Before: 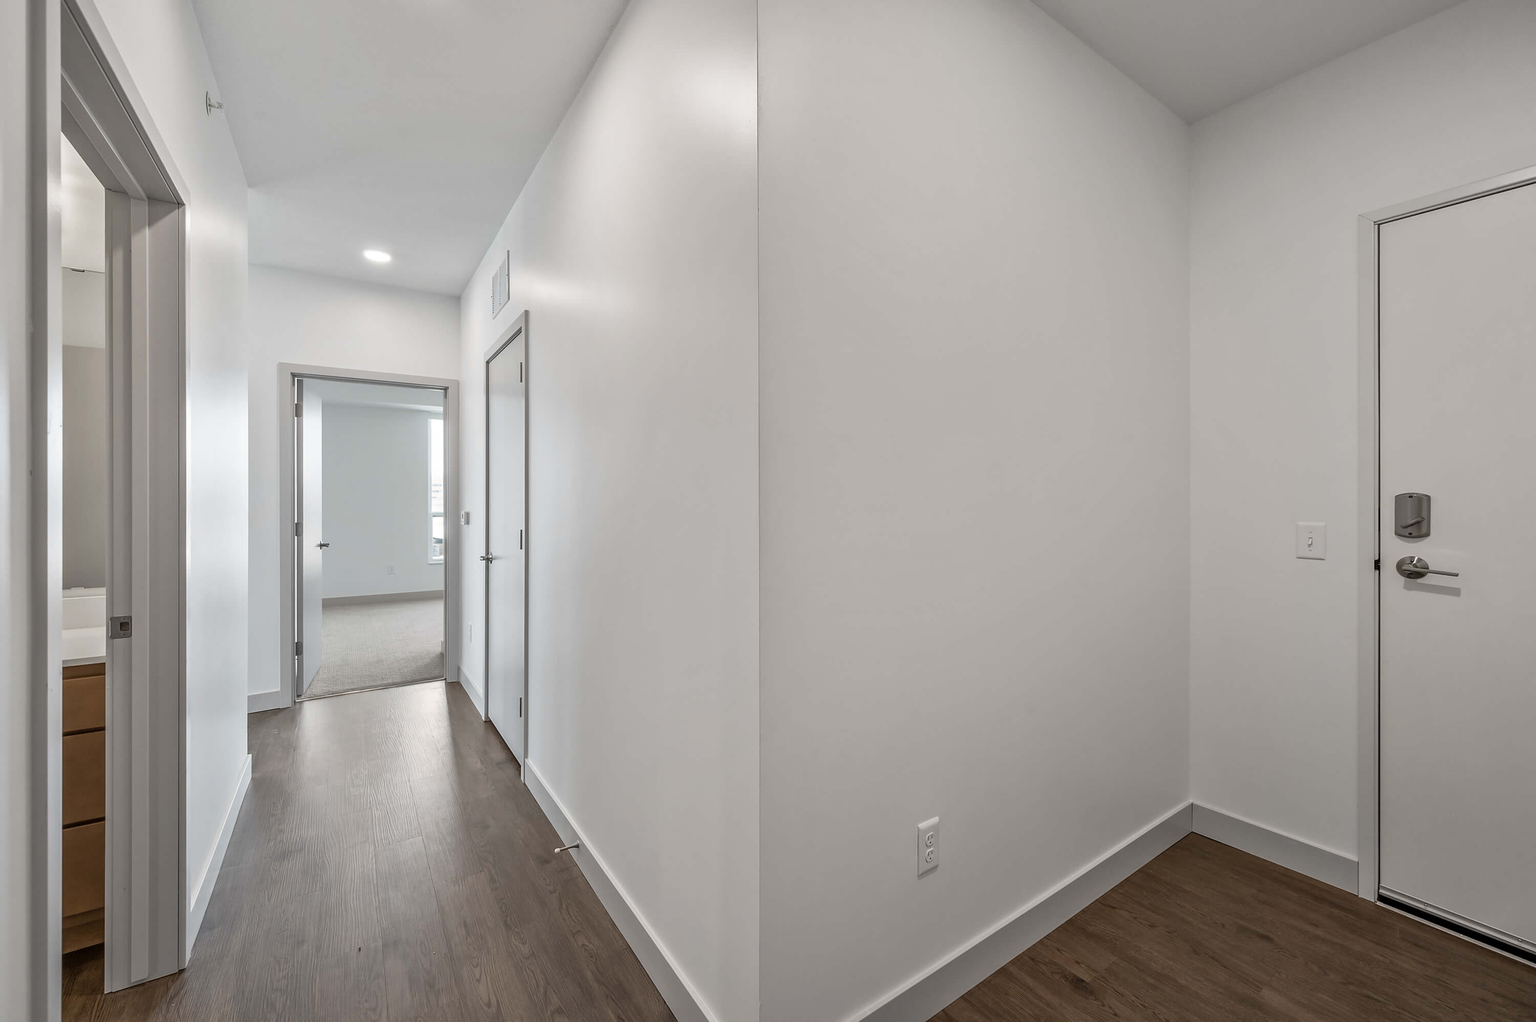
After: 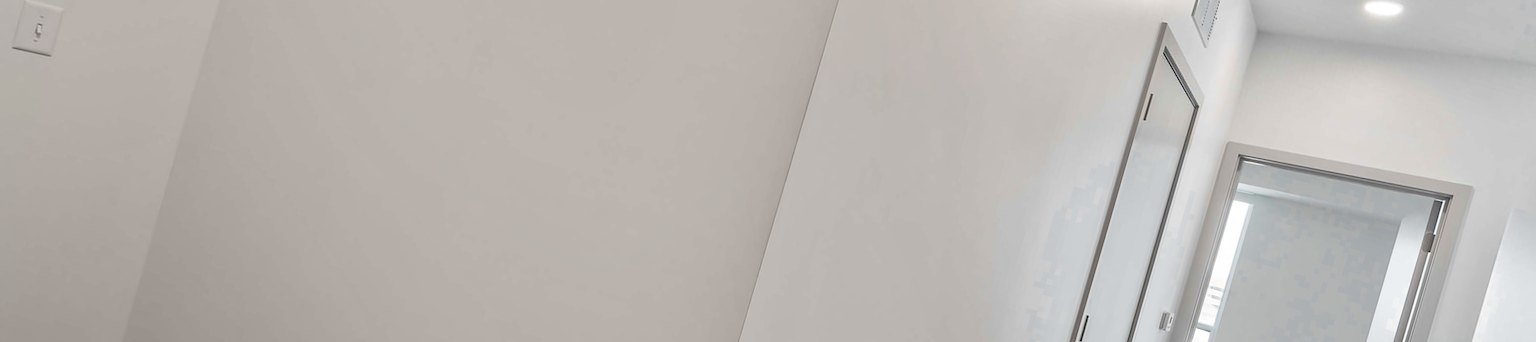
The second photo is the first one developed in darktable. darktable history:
crop and rotate: angle 16.12°, top 30.835%, bottom 35.653%
tone equalizer: -8 EV -0.002 EV, -7 EV 0.005 EV, -6 EV -0.009 EV, -5 EV 0.011 EV, -4 EV -0.012 EV, -3 EV 0.007 EV, -2 EV -0.062 EV, -1 EV -0.293 EV, +0 EV -0.582 EV, smoothing diameter 2%, edges refinement/feathering 20, mask exposure compensation -1.57 EV, filter diffusion 5
exposure: exposure 0.178 EV, compensate exposure bias true, compensate highlight preservation false
color zones: curves: ch0 [(0, 0.499) (0.143, 0.5) (0.286, 0.5) (0.429, 0.476) (0.571, 0.284) (0.714, 0.243) (0.857, 0.449) (1, 0.499)]; ch1 [(0, 0.532) (0.143, 0.645) (0.286, 0.696) (0.429, 0.211) (0.571, 0.504) (0.714, 0.493) (0.857, 0.495) (1, 0.532)]; ch2 [(0, 0.5) (0.143, 0.5) (0.286, 0.427) (0.429, 0.324) (0.571, 0.5) (0.714, 0.5) (0.857, 0.5) (1, 0.5)]
